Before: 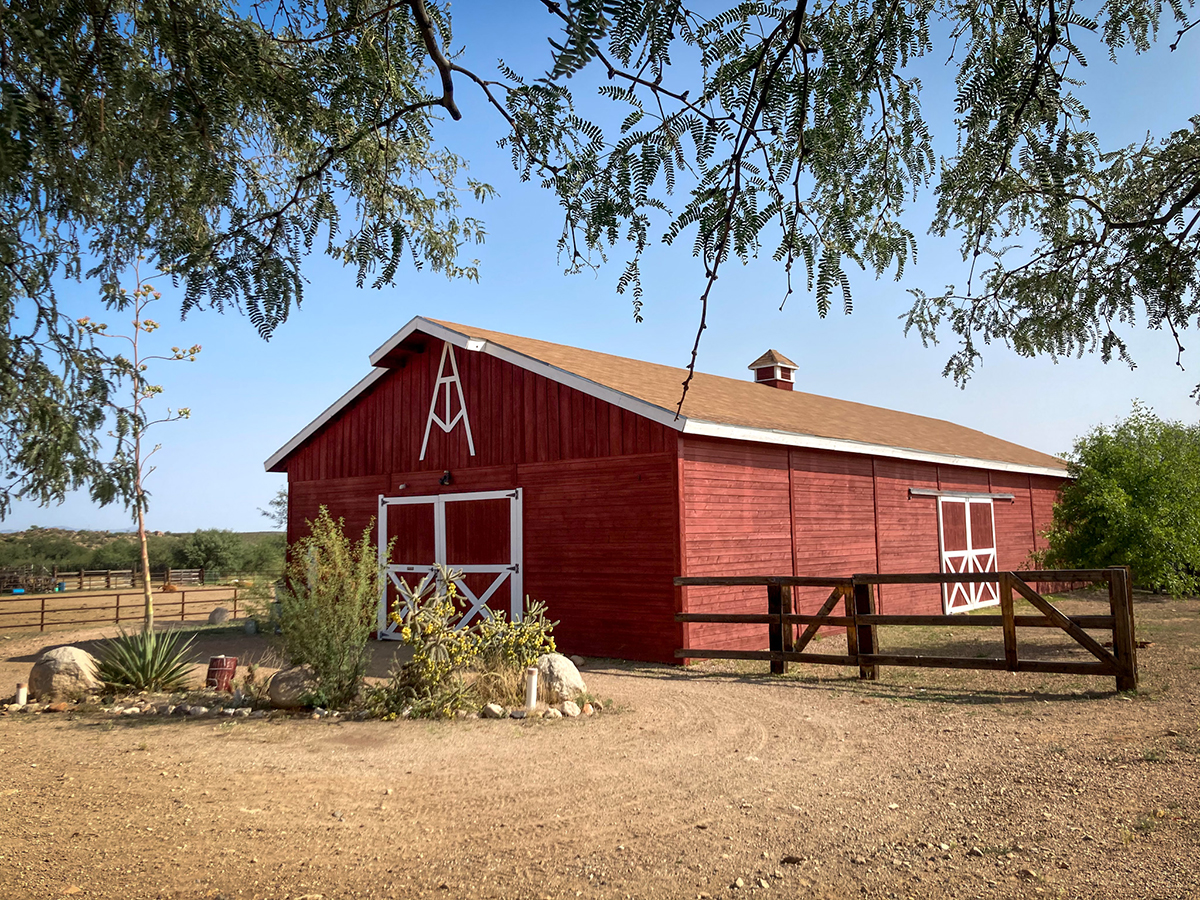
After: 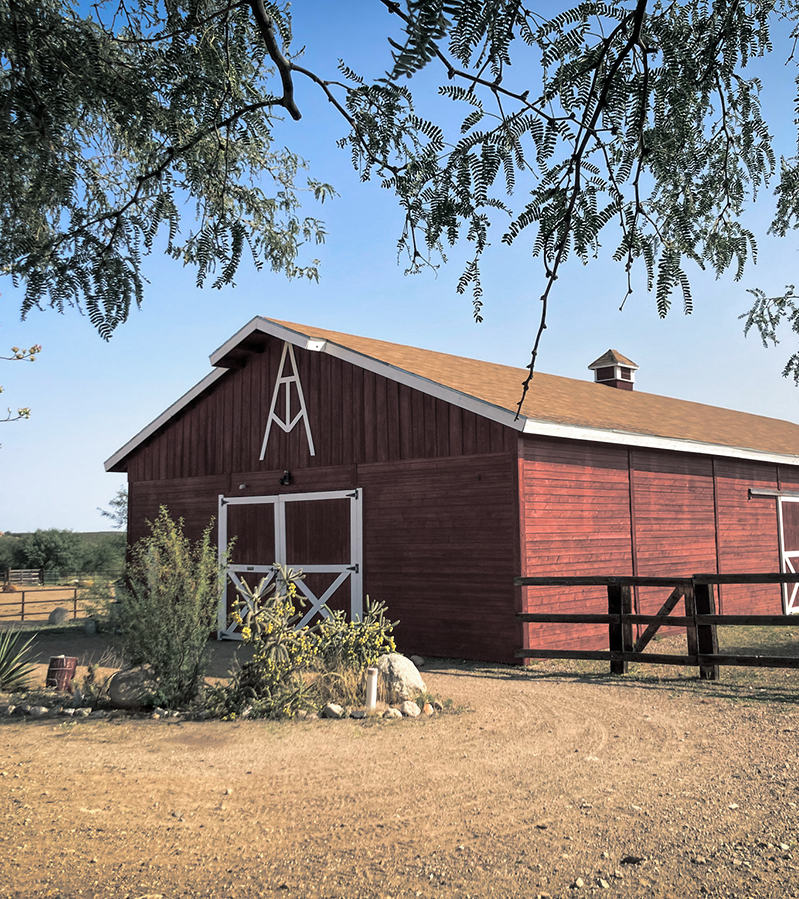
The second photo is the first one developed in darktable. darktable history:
split-toning: shadows › hue 201.6°, shadows › saturation 0.16, highlights › hue 50.4°, highlights › saturation 0.2, balance -49.9
crop and rotate: left 13.342%, right 19.991%
